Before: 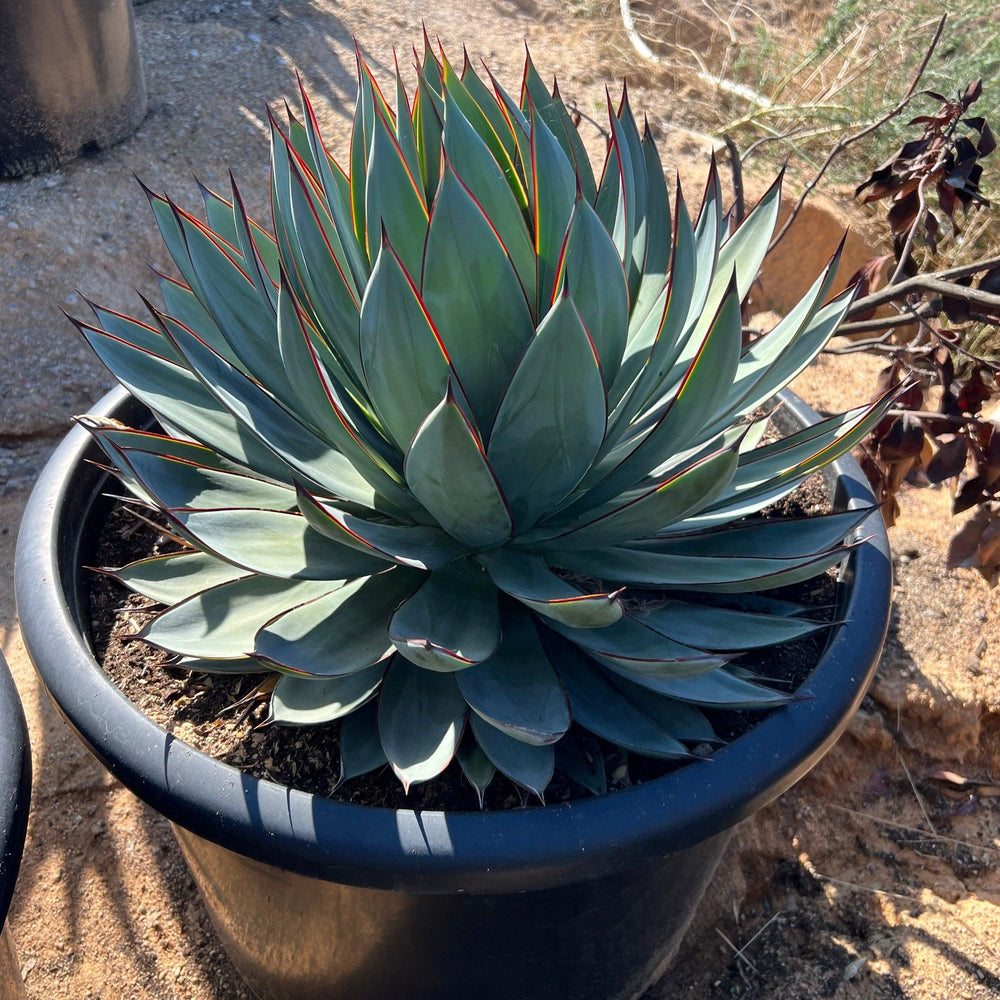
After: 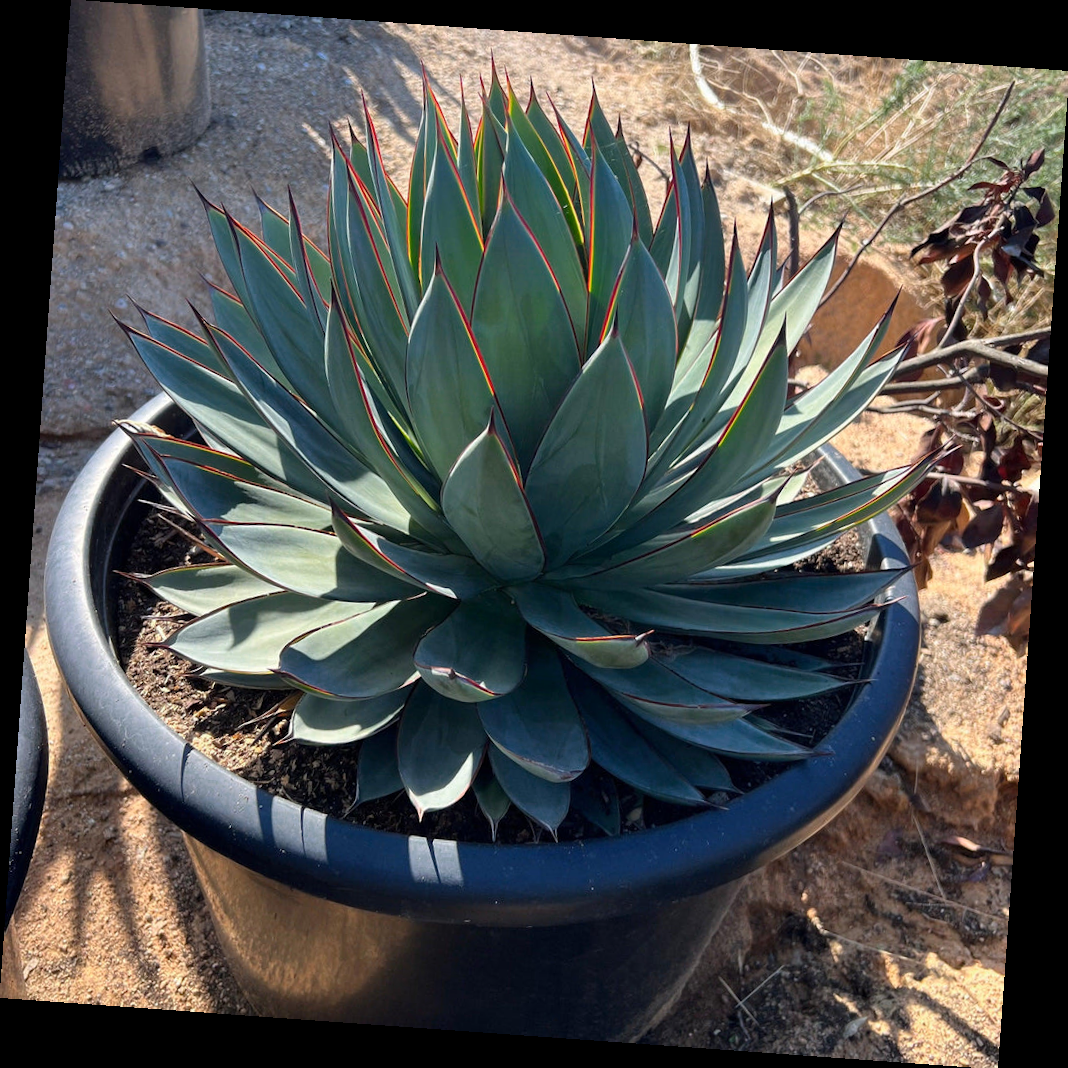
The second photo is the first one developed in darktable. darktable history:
color zones: curves: ch0 [(0.25, 0.5) (0.636, 0.25) (0.75, 0.5)]
rotate and perspective: rotation 4.1°, automatic cropping off
